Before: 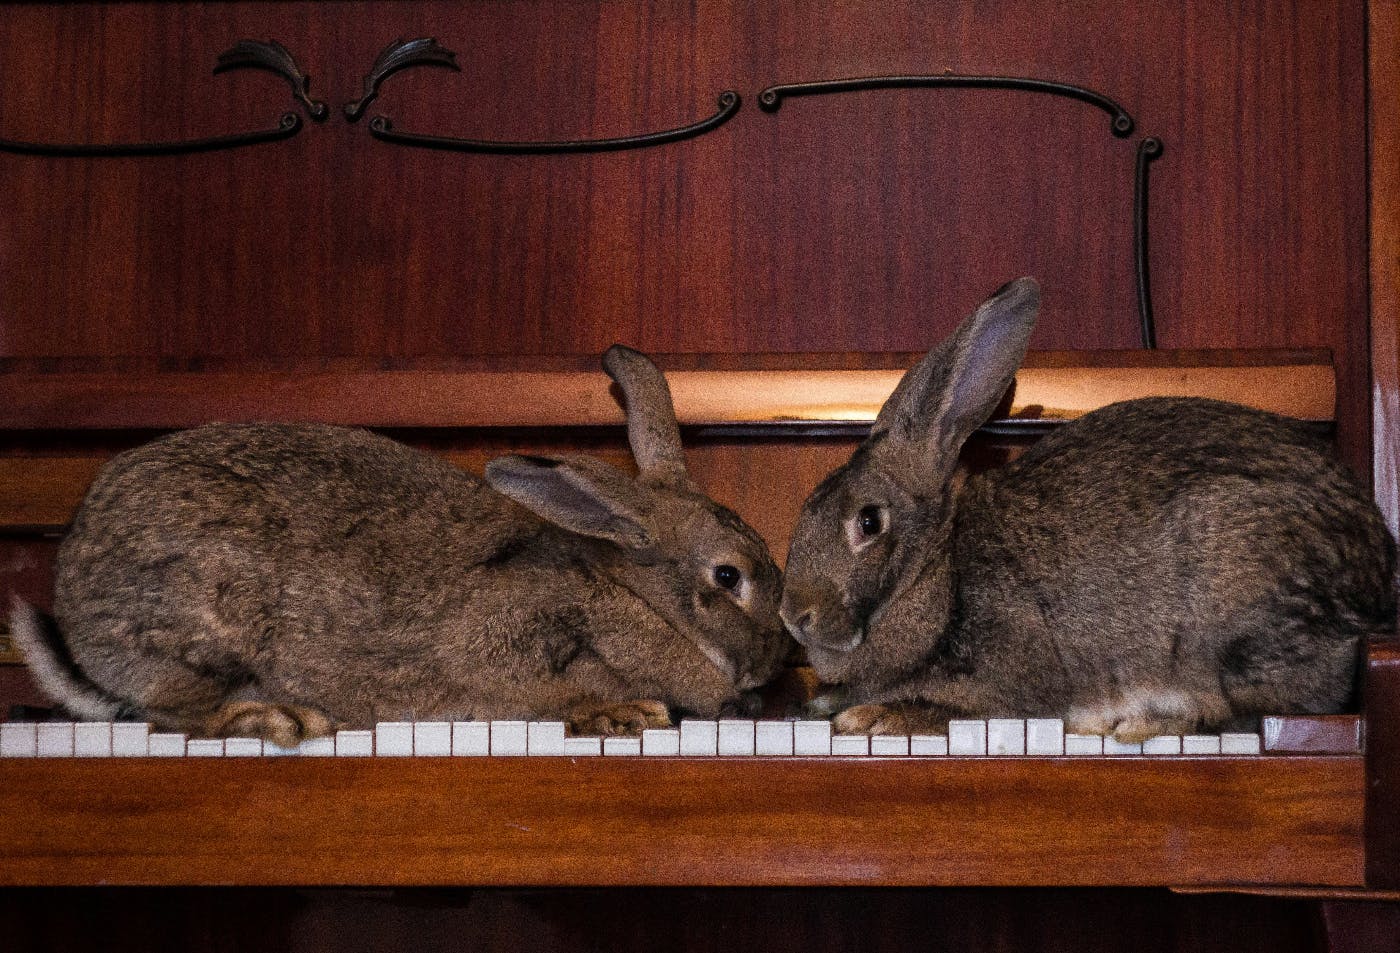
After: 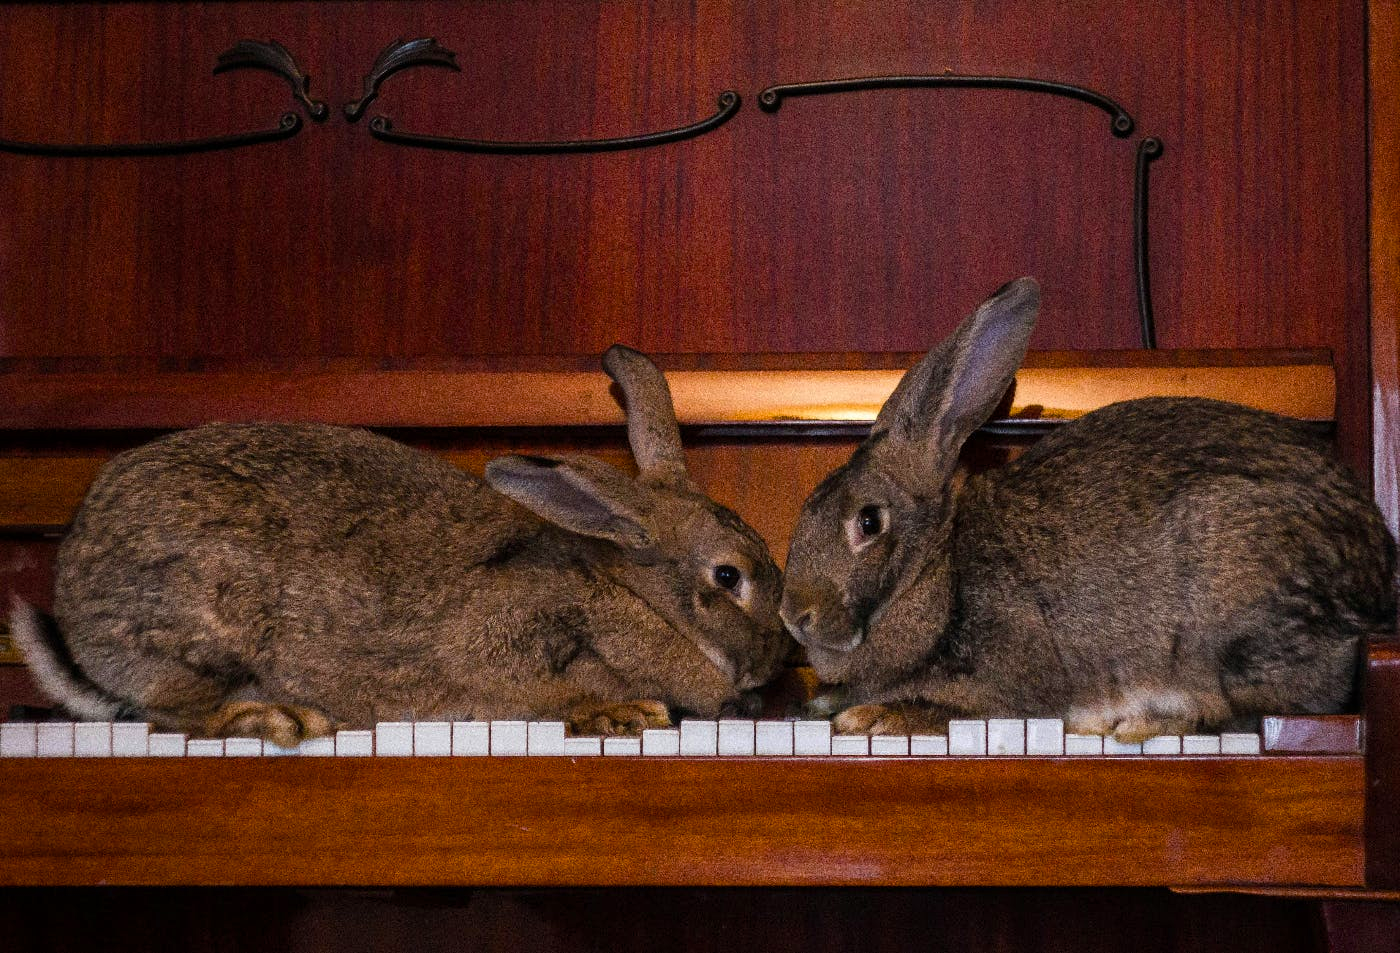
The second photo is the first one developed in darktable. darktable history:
color balance rgb: shadows lift › chroma 0.919%, shadows lift › hue 115.6°, perceptual saturation grading › global saturation 30.186%
